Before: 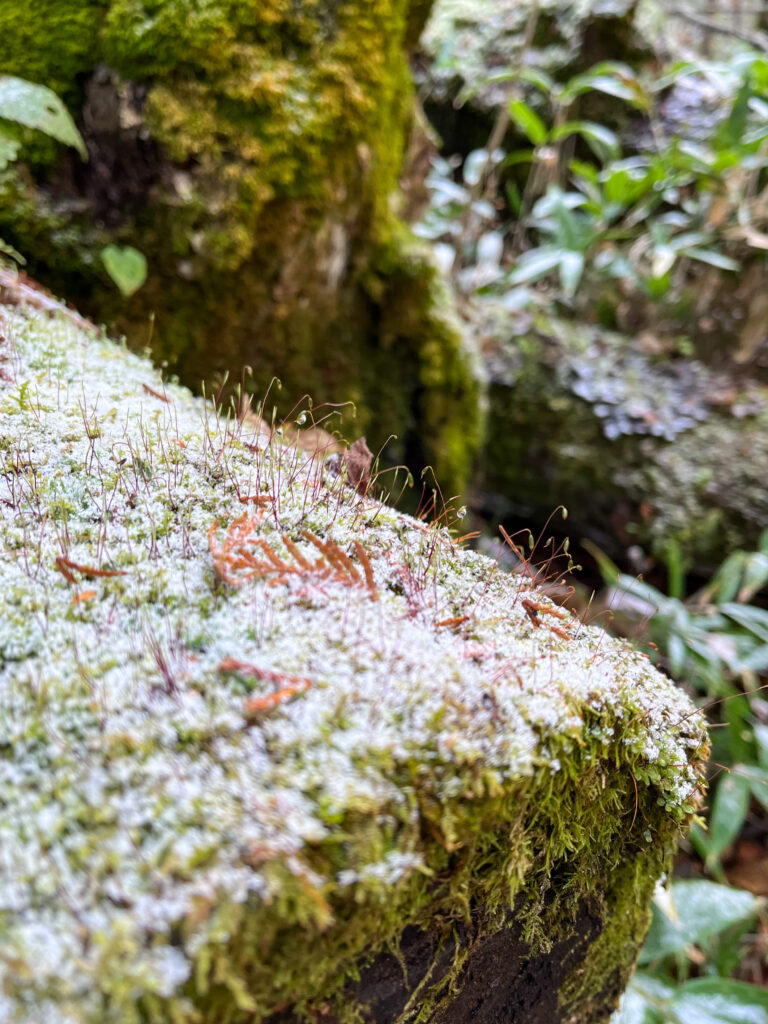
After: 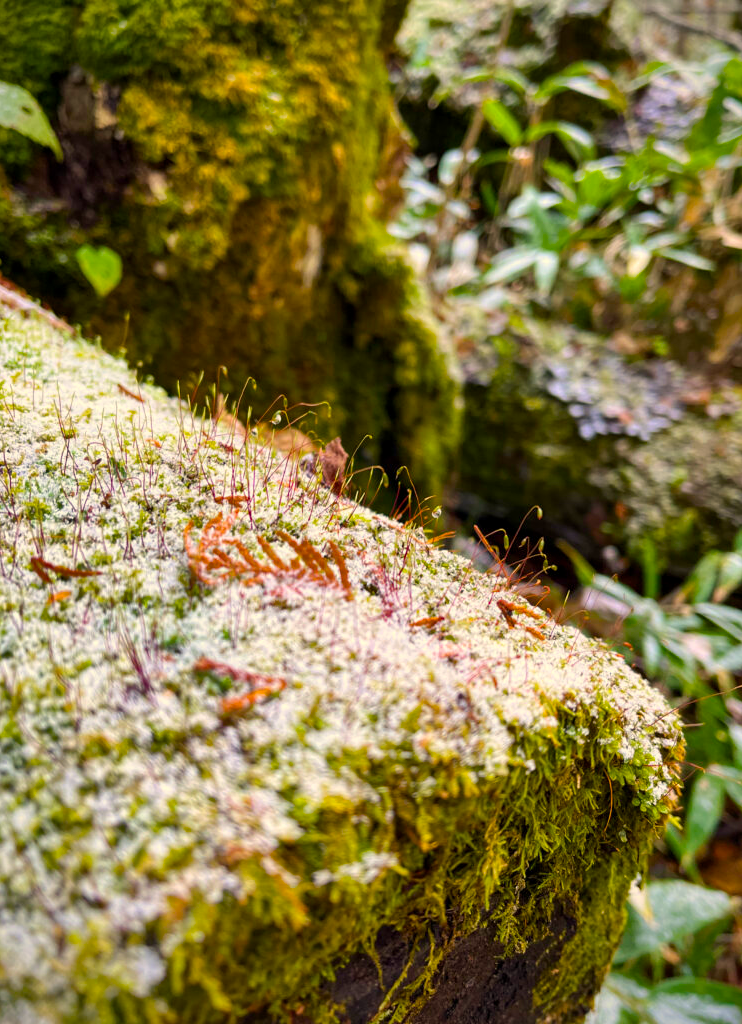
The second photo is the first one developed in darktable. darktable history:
crop and rotate: left 3.356%
shadows and highlights: highlights color adjustment 0.788%, soften with gaussian
color correction: highlights a* 1.27, highlights b* 17.35
vignetting: fall-off radius 60.99%, brightness -0.587, saturation -0.106
color balance rgb: highlights gain › chroma 1.009%, highlights gain › hue 53.63°, linear chroma grading › global chroma 15.585%, perceptual saturation grading › global saturation 28.238%, perceptual saturation grading › mid-tones 12.584%, perceptual saturation grading › shadows 10.87%, global vibrance 9.204%
local contrast: mode bilateral grid, contrast 100, coarseness 100, detail 108%, midtone range 0.2
